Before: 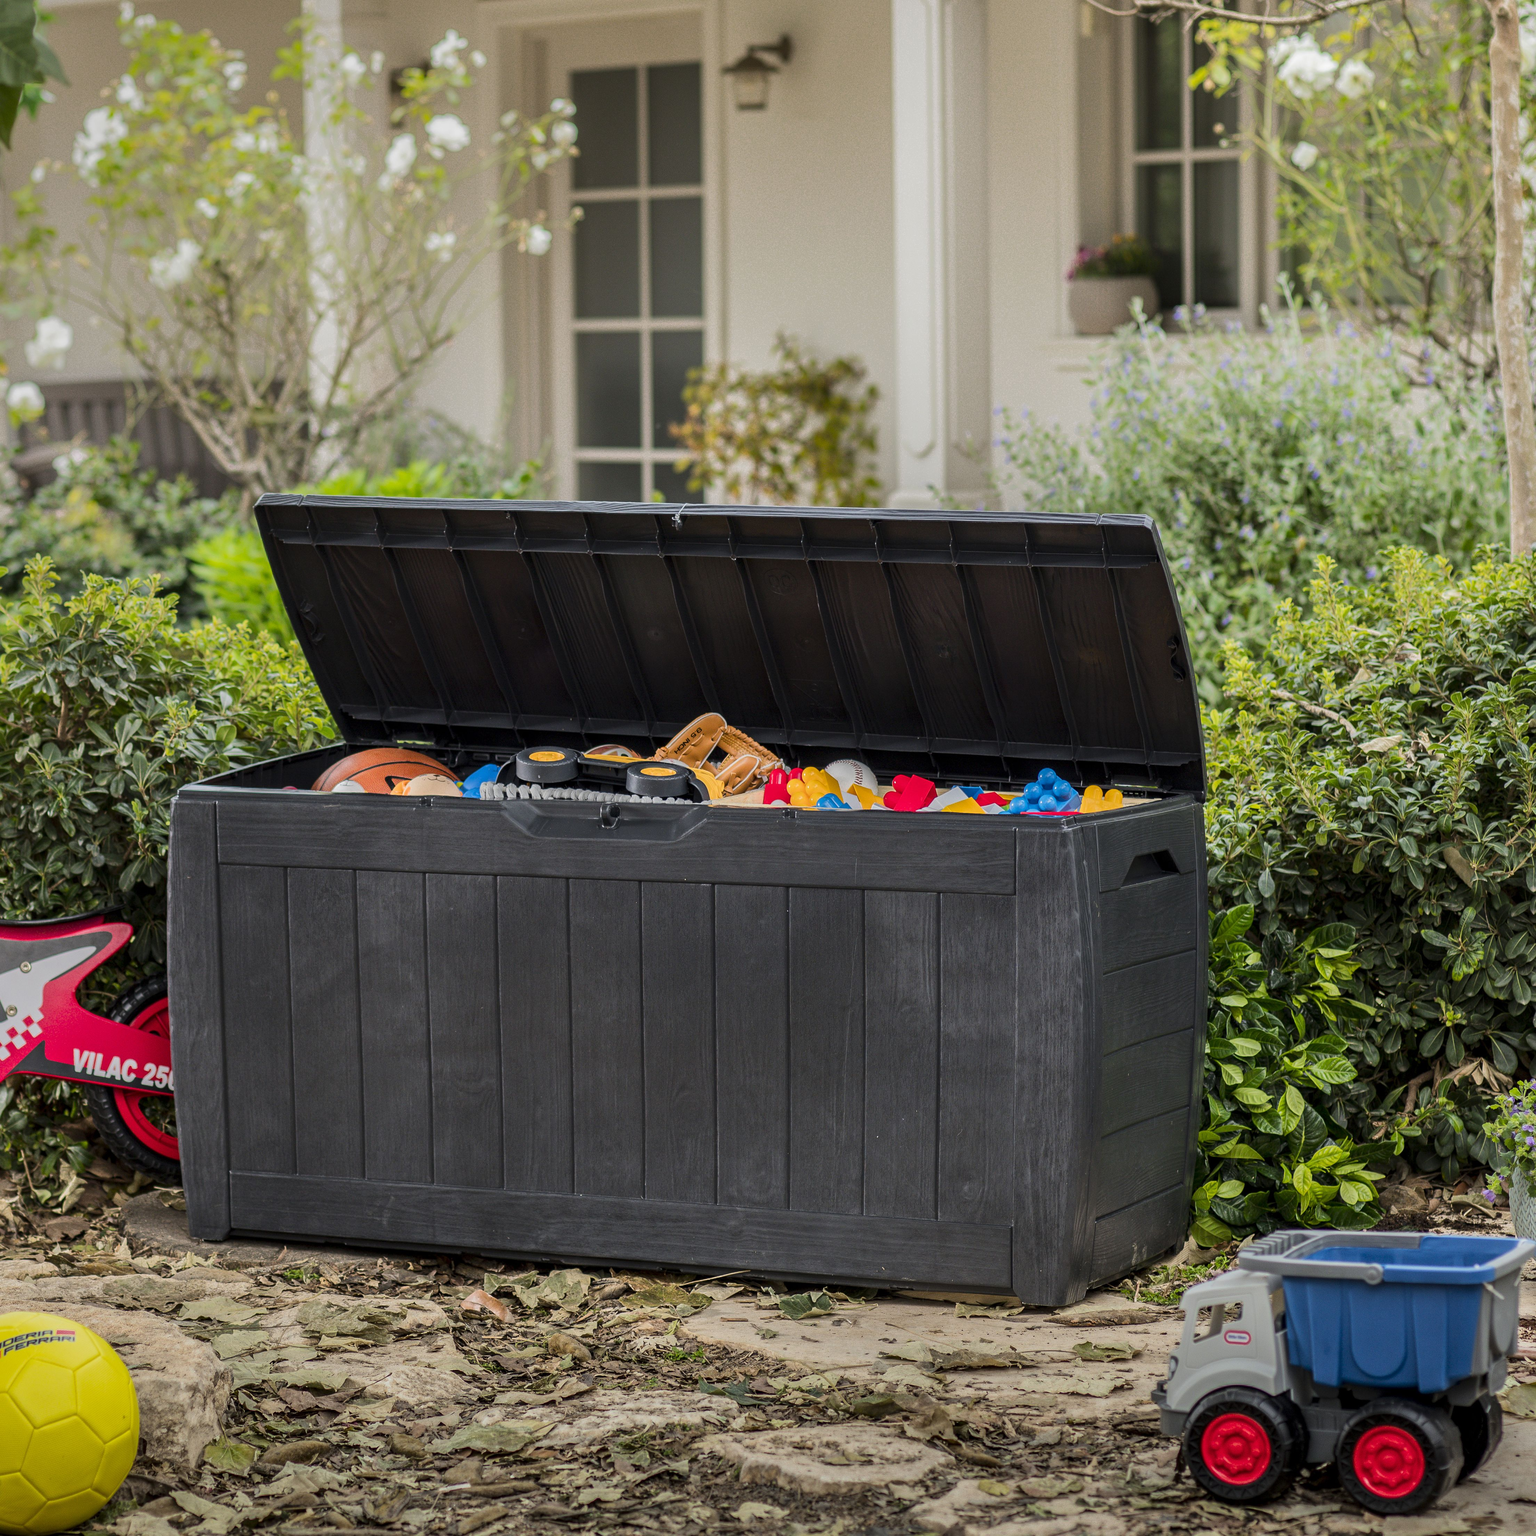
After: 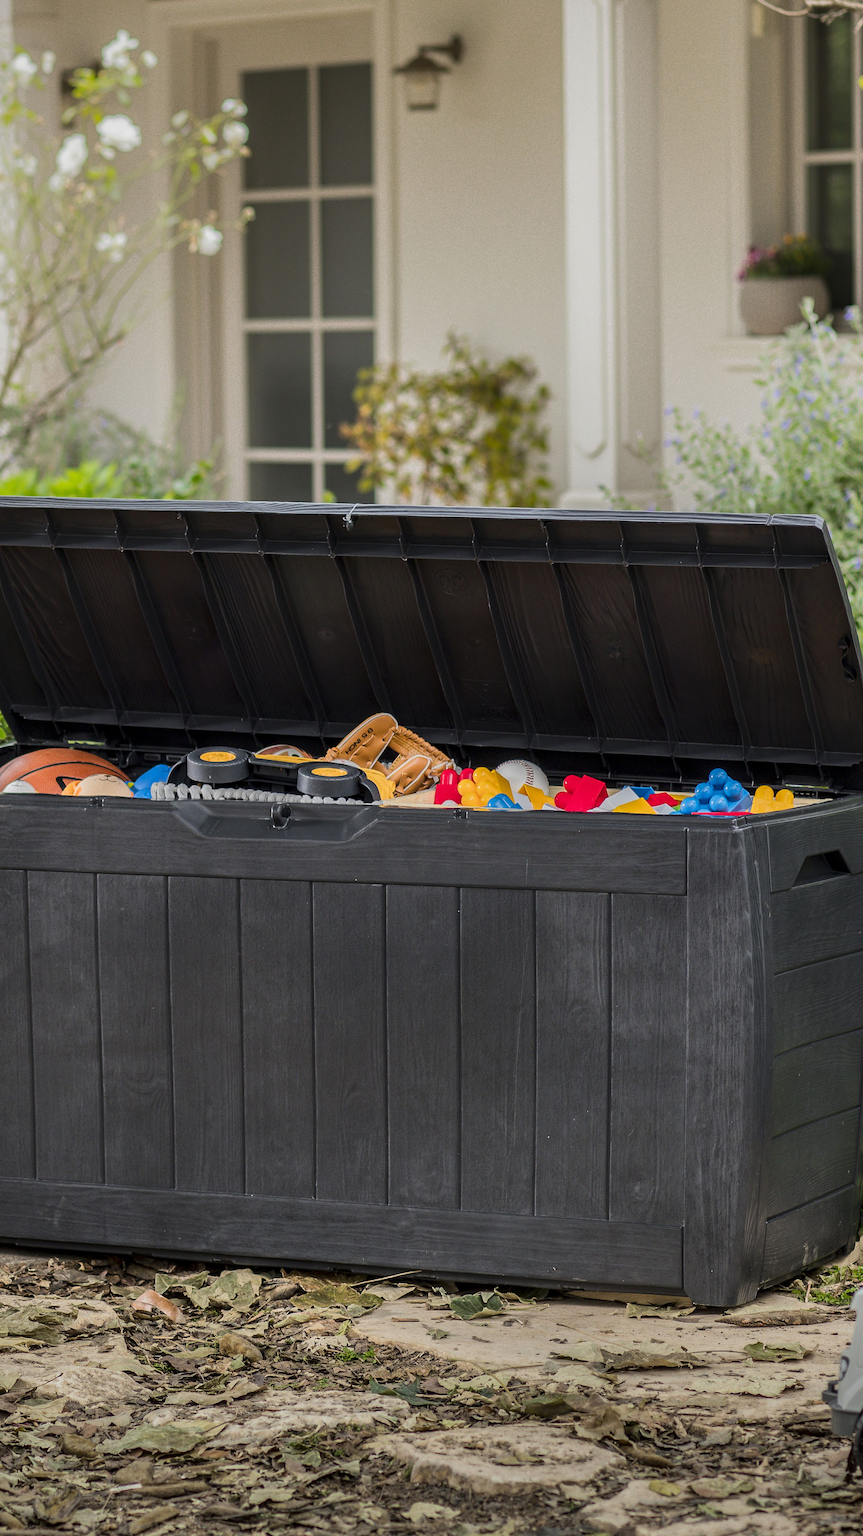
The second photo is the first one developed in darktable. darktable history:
crop: left 21.453%, right 22.308%
